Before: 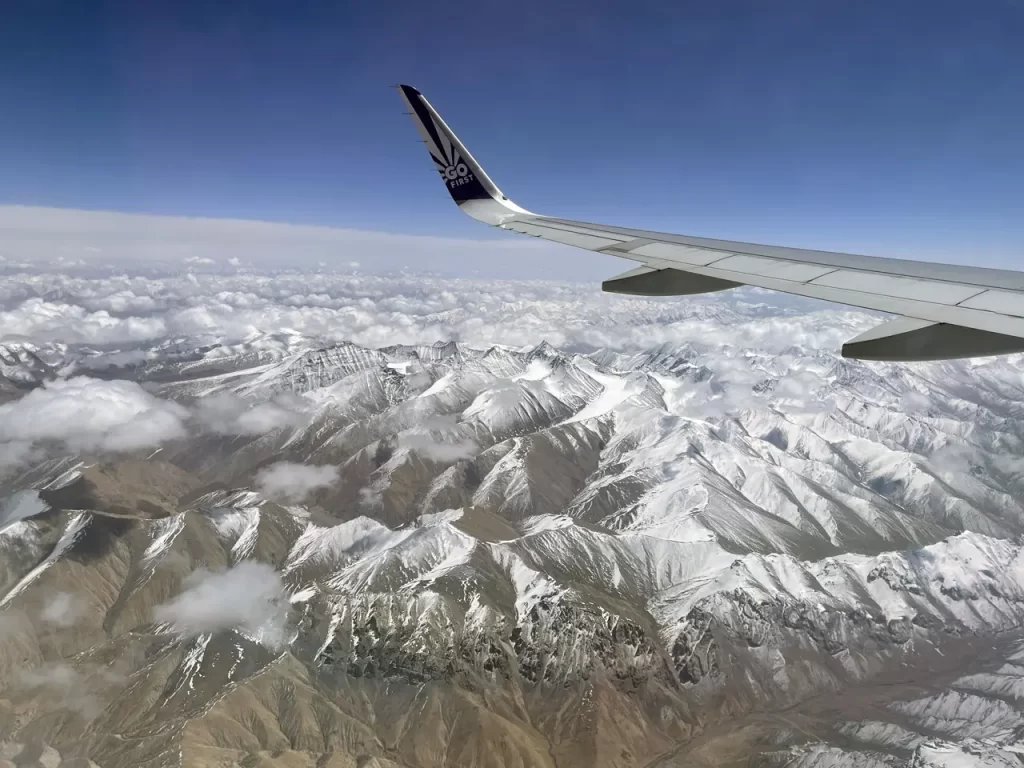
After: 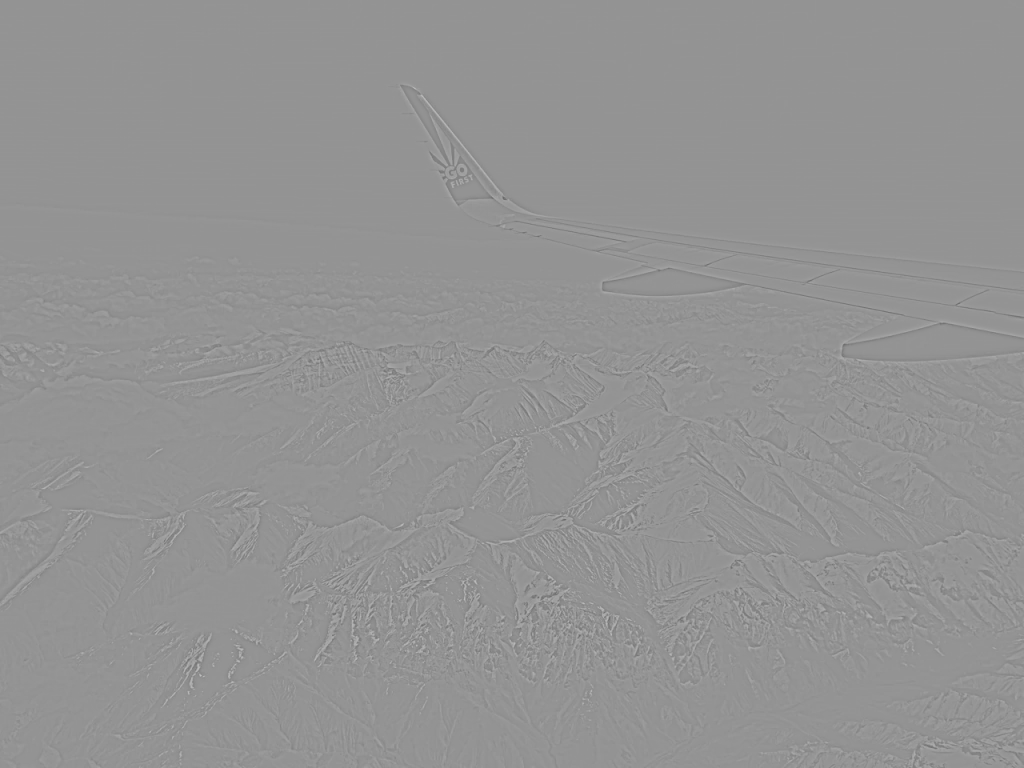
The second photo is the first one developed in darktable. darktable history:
rgb levels: levels [[0.027, 0.429, 0.996], [0, 0.5, 1], [0, 0.5, 1]]
highpass: sharpness 9.84%, contrast boost 9.94%
